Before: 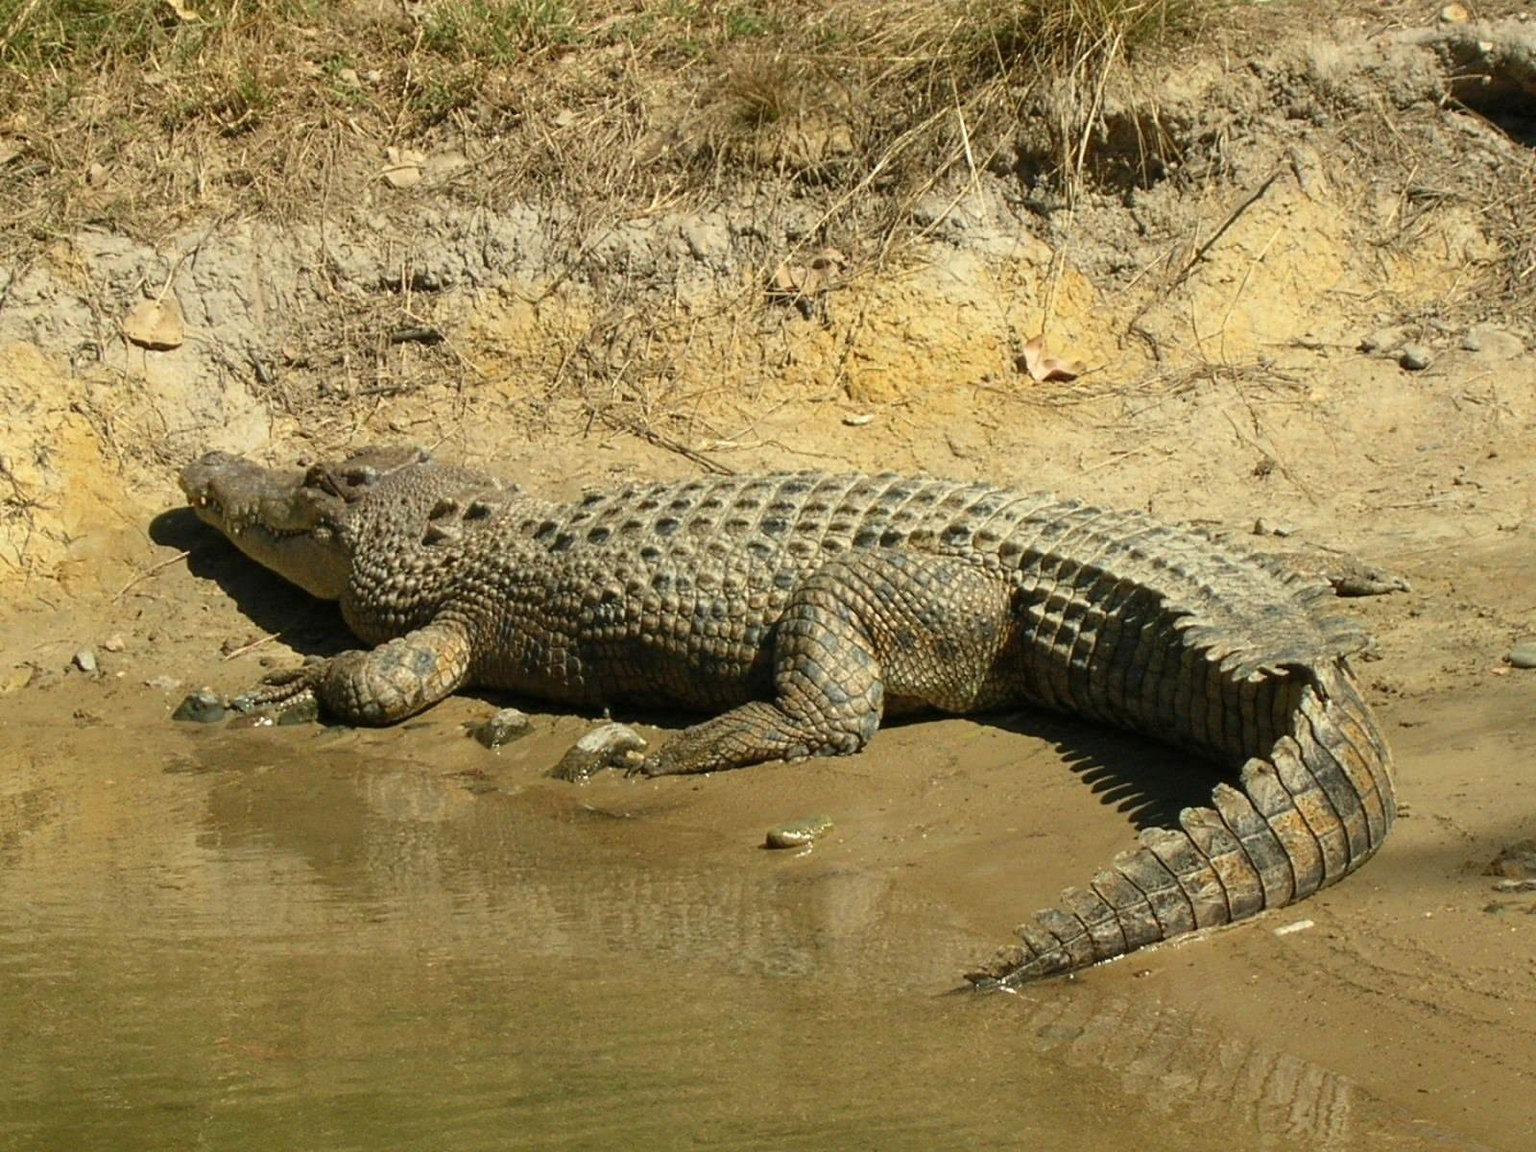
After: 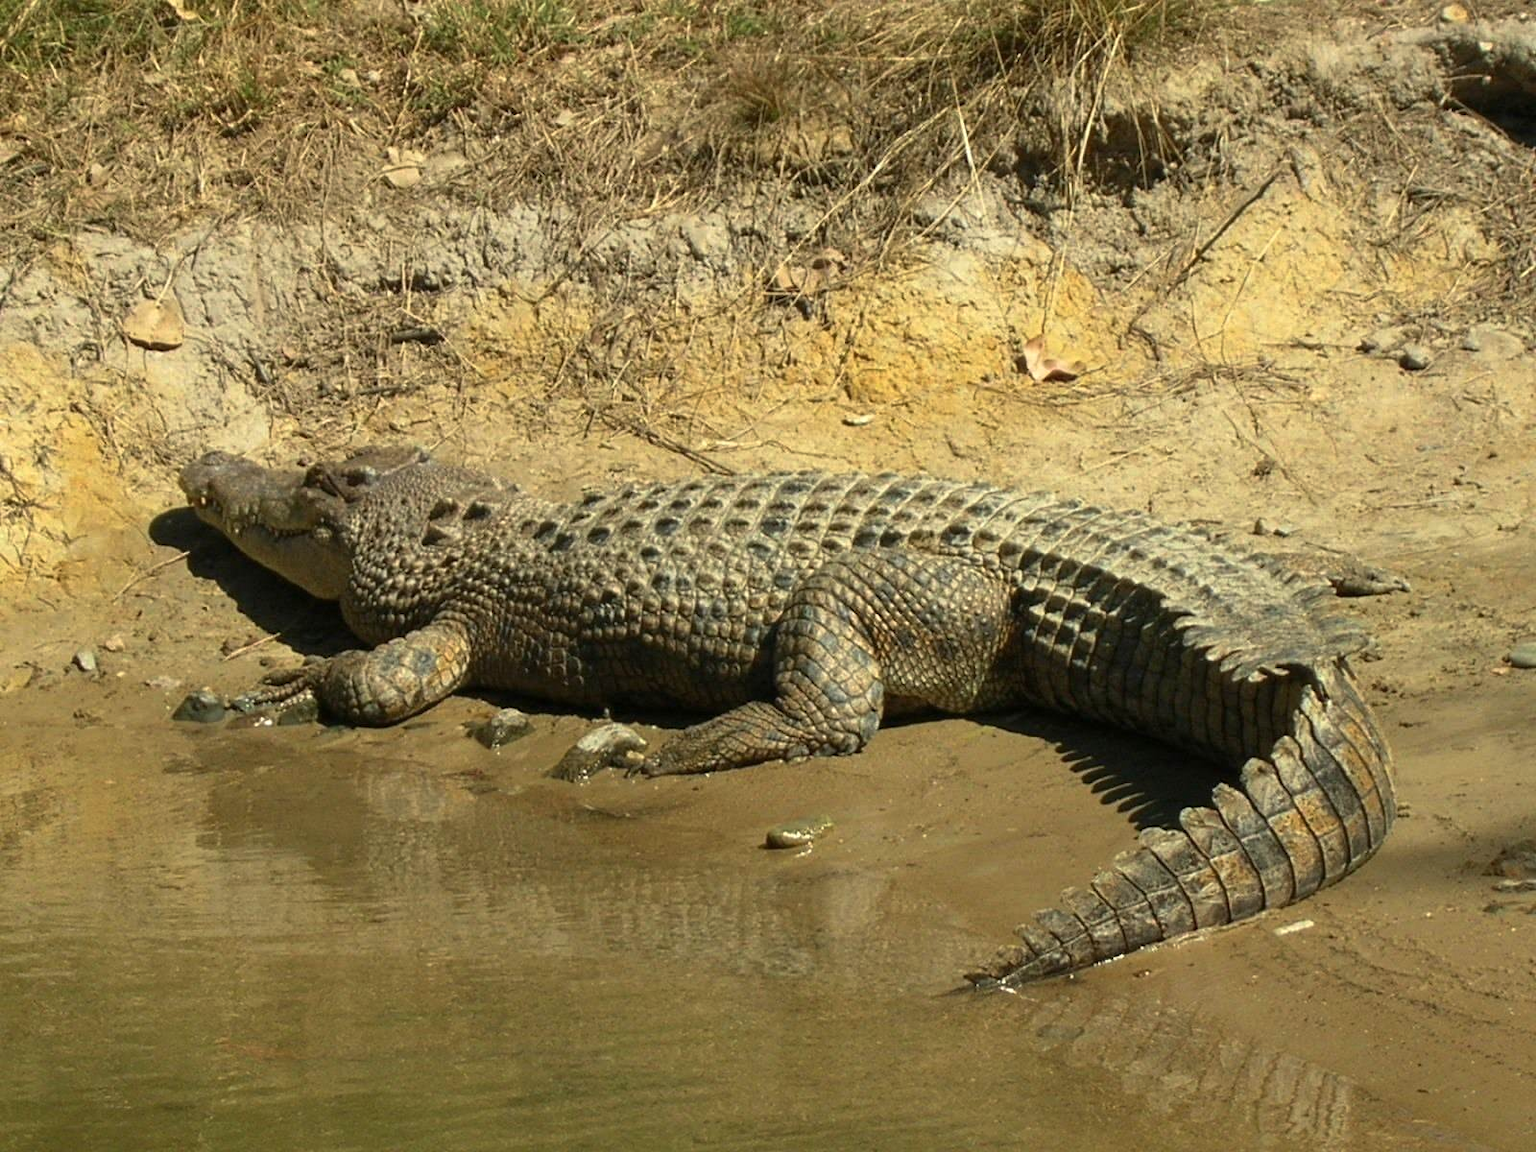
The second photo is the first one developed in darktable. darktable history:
exposure: exposure 0.086 EV, compensate exposure bias true, compensate highlight preservation false
tone curve: curves: ch0 [(0, 0) (0.641, 0.595) (1, 1)], preserve colors none
